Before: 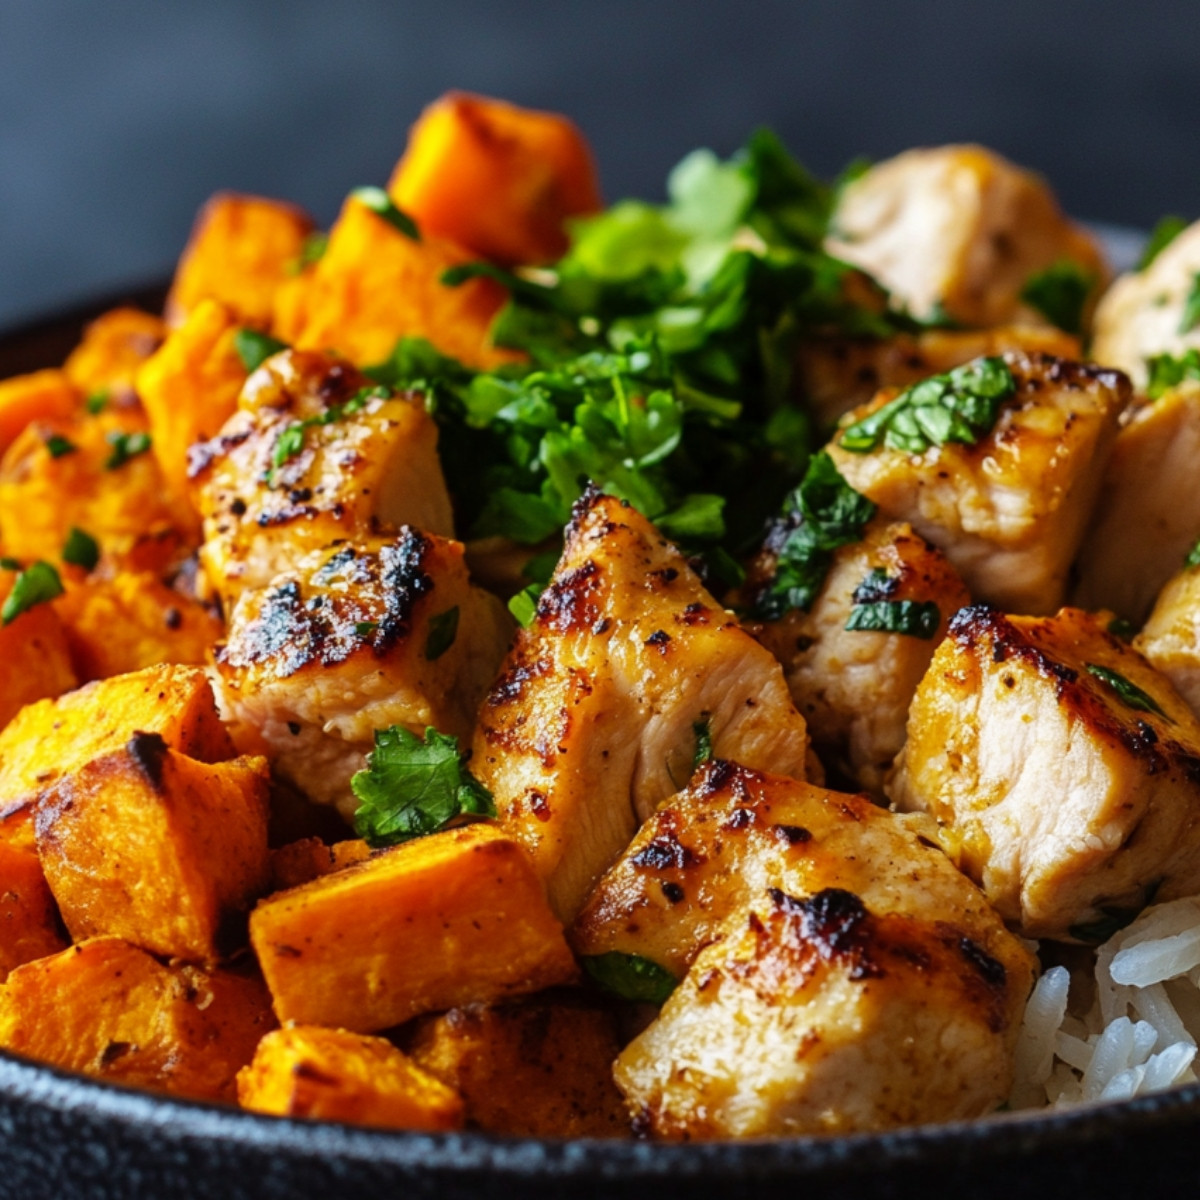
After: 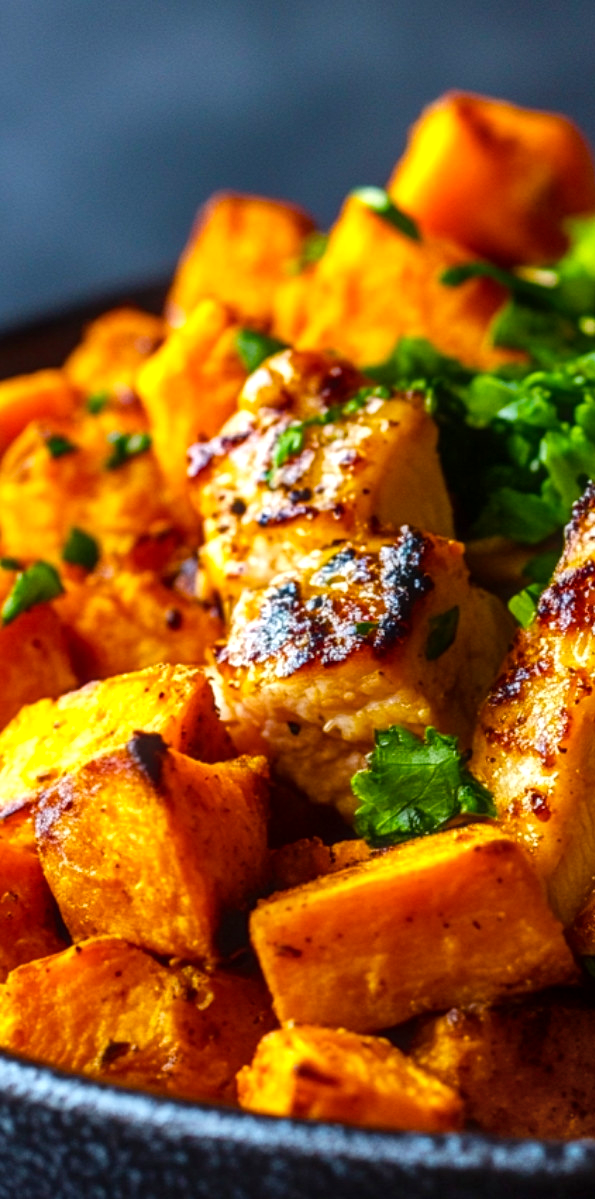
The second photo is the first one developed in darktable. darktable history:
shadows and highlights: shadows 37.81, highlights -26.7, soften with gaussian
local contrast: on, module defaults
contrast equalizer: octaves 7, y [[0.5, 0.488, 0.462, 0.461, 0.491, 0.5], [0.5 ×6], [0.5 ×6], [0 ×6], [0 ×6]]
crop and rotate: left 0.008%, top 0%, right 50.406%
color balance rgb: shadows lift › luminance -19.834%, perceptual saturation grading › global saturation 27.533%, perceptual saturation grading › highlights -25.068%, perceptual saturation grading › shadows 25.455%, perceptual brilliance grading › global brilliance 11.725%
